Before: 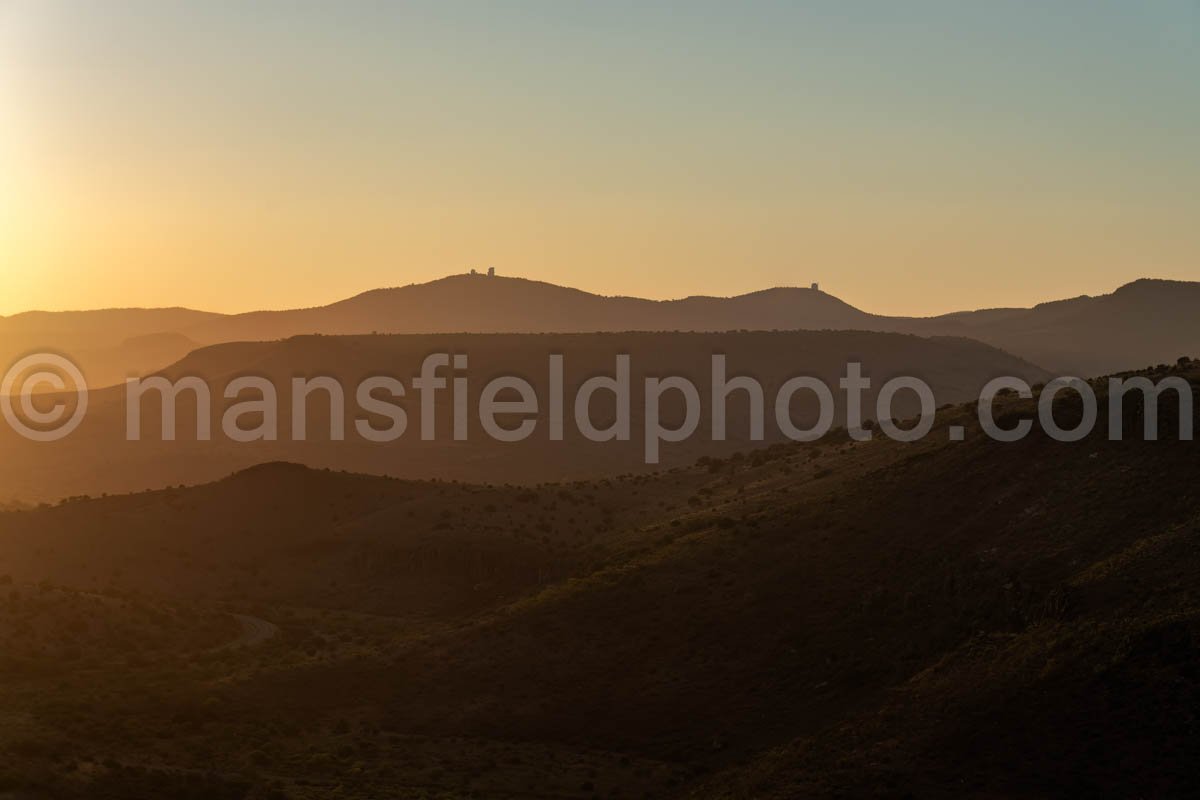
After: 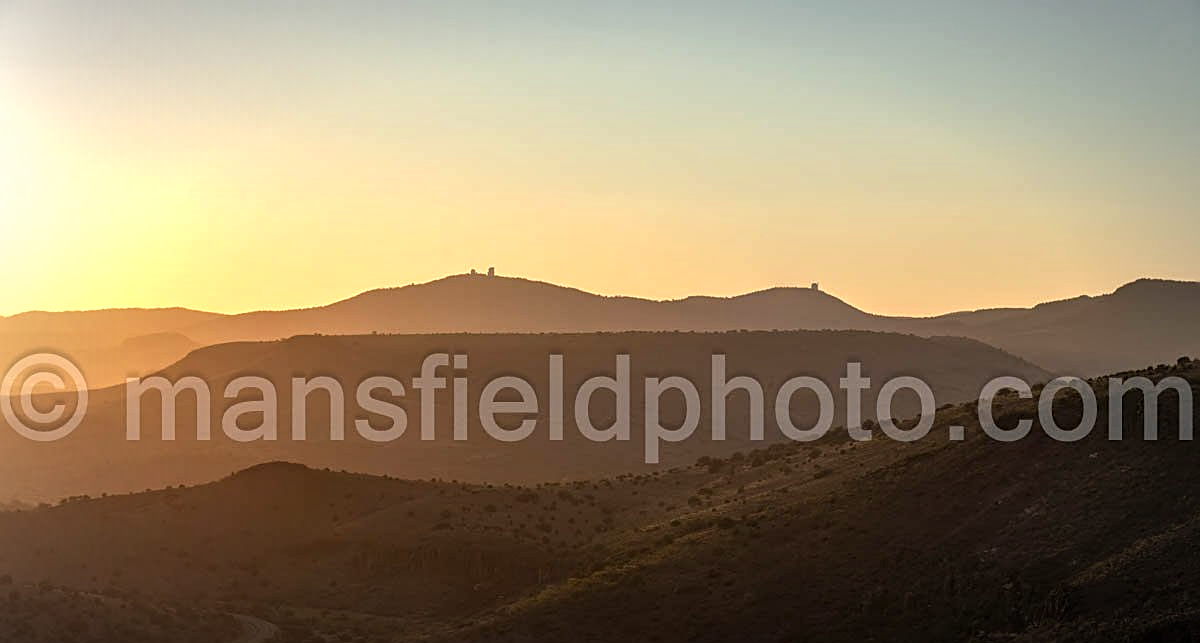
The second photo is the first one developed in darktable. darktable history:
local contrast: on, module defaults
exposure: black level correction 0, exposure 0.698 EV, compensate highlight preservation false
crop: bottom 19.582%
vignetting: fall-off radius 70.28%, automatic ratio true, unbound false
sharpen: on, module defaults
